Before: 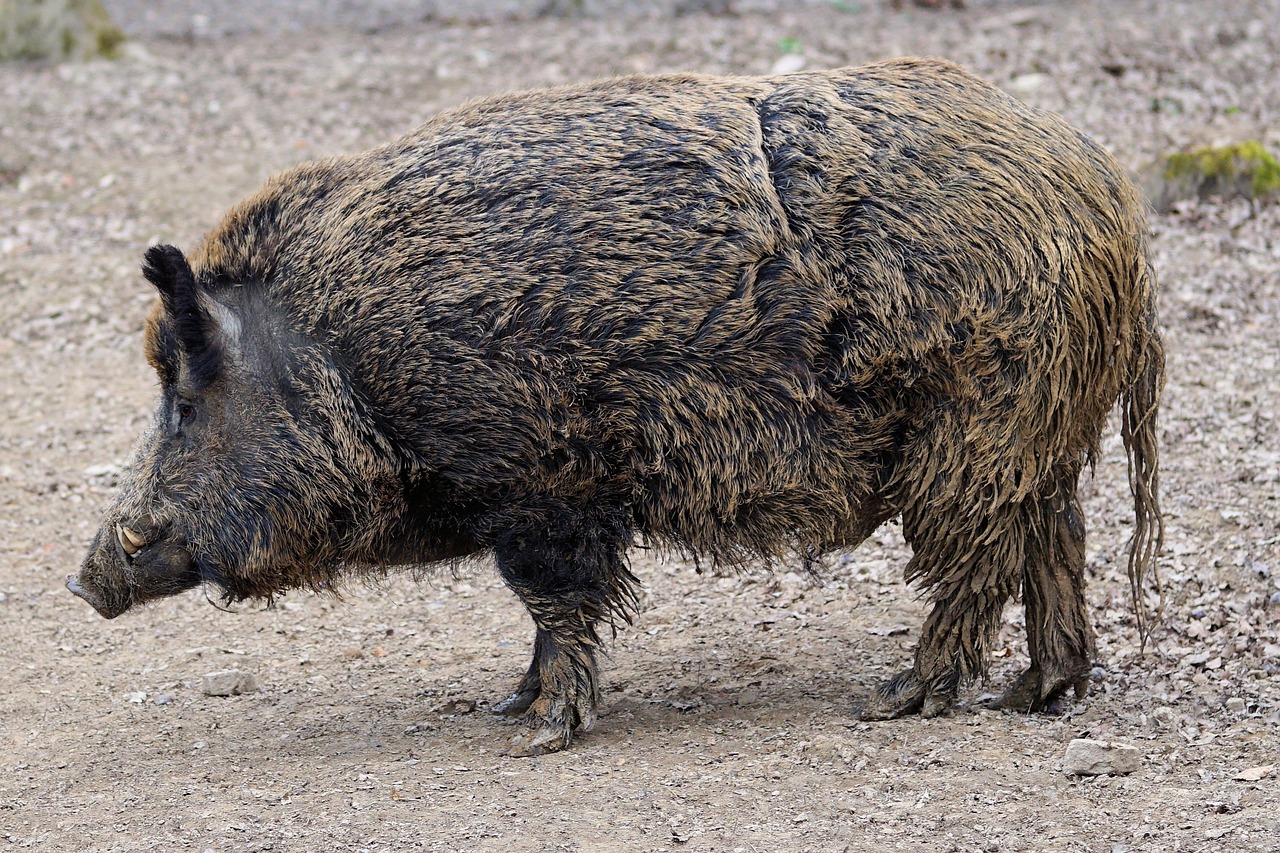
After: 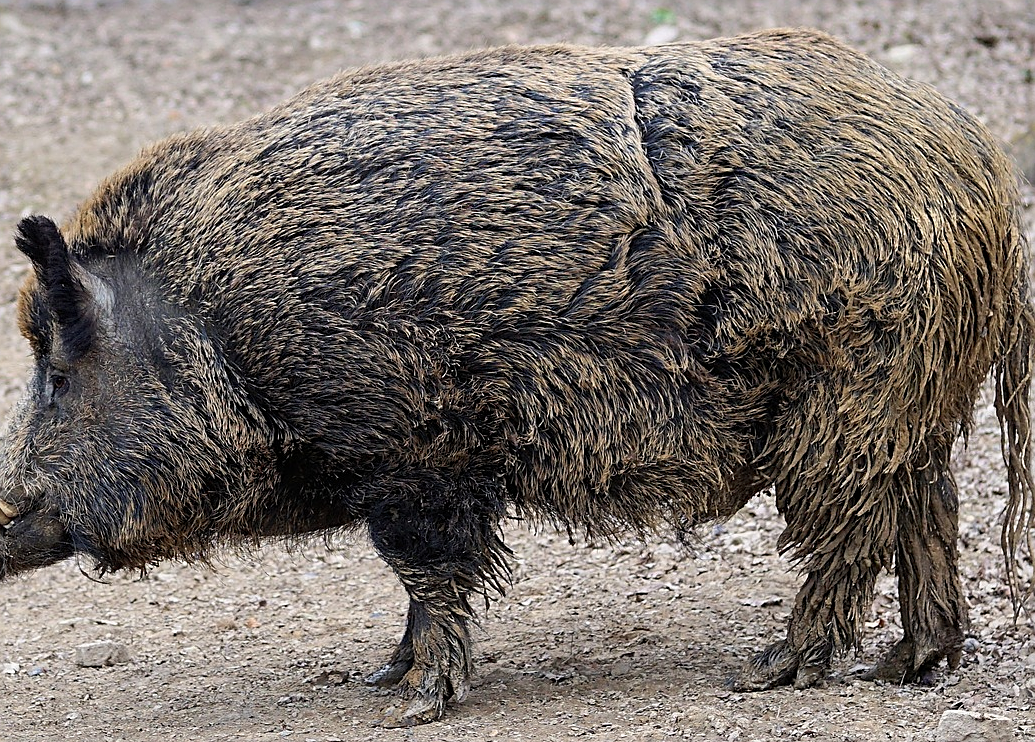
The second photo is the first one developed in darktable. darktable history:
sharpen: on, module defaults
crop: left 9.929%, top 3.475%, right 9.188%, bottom 9.529%
